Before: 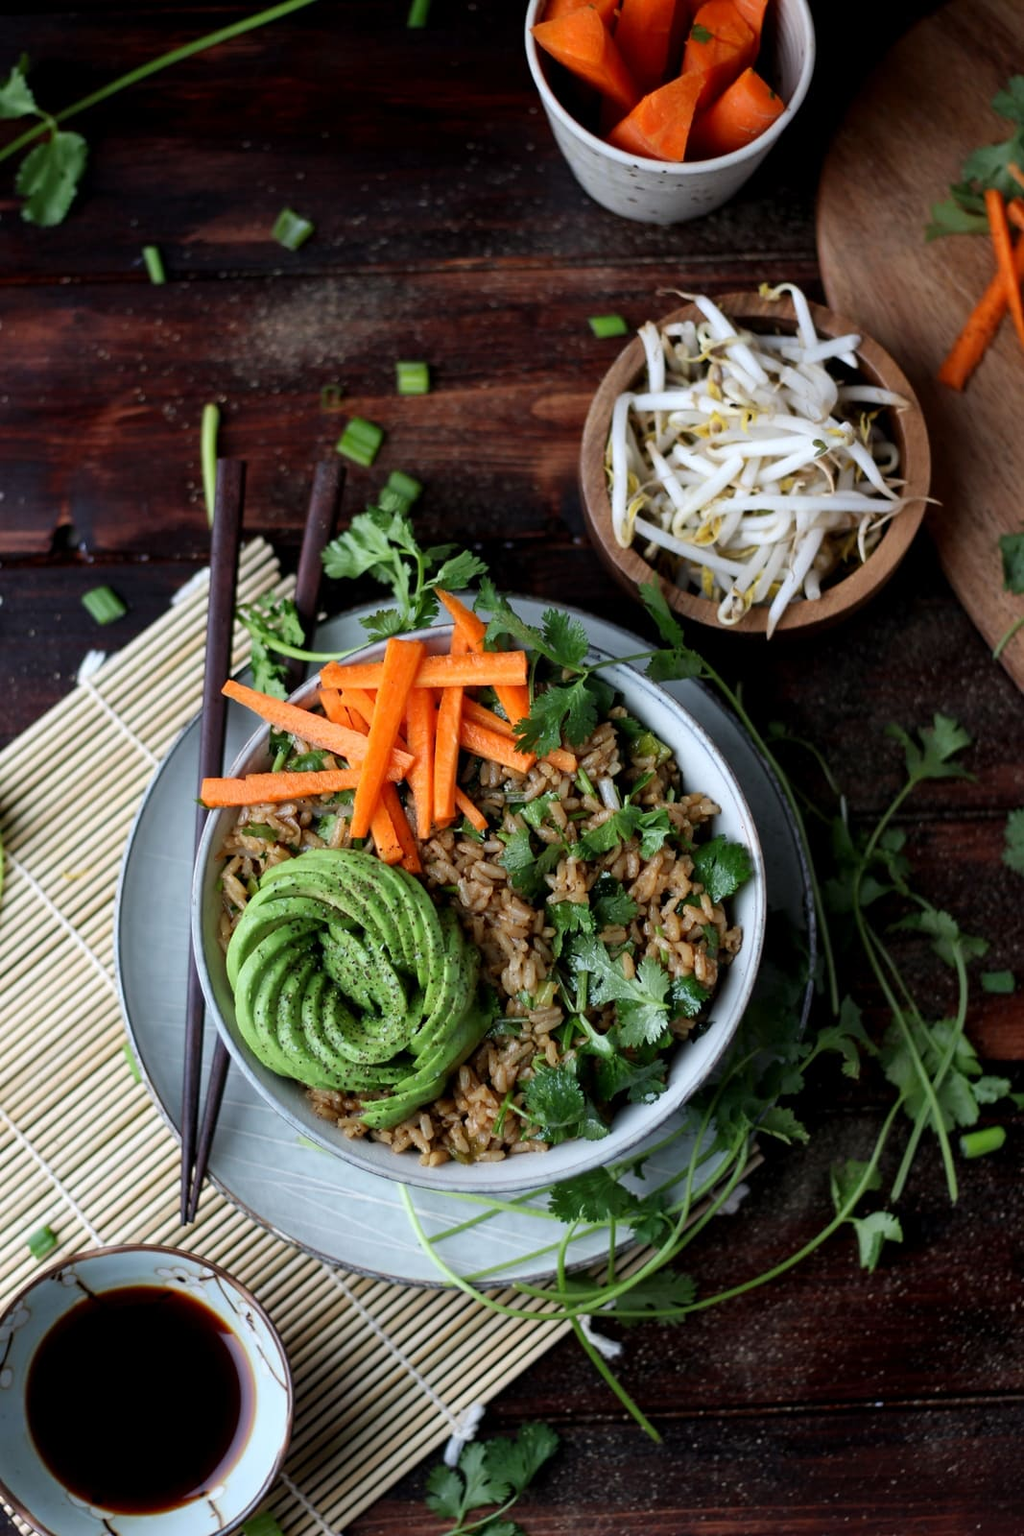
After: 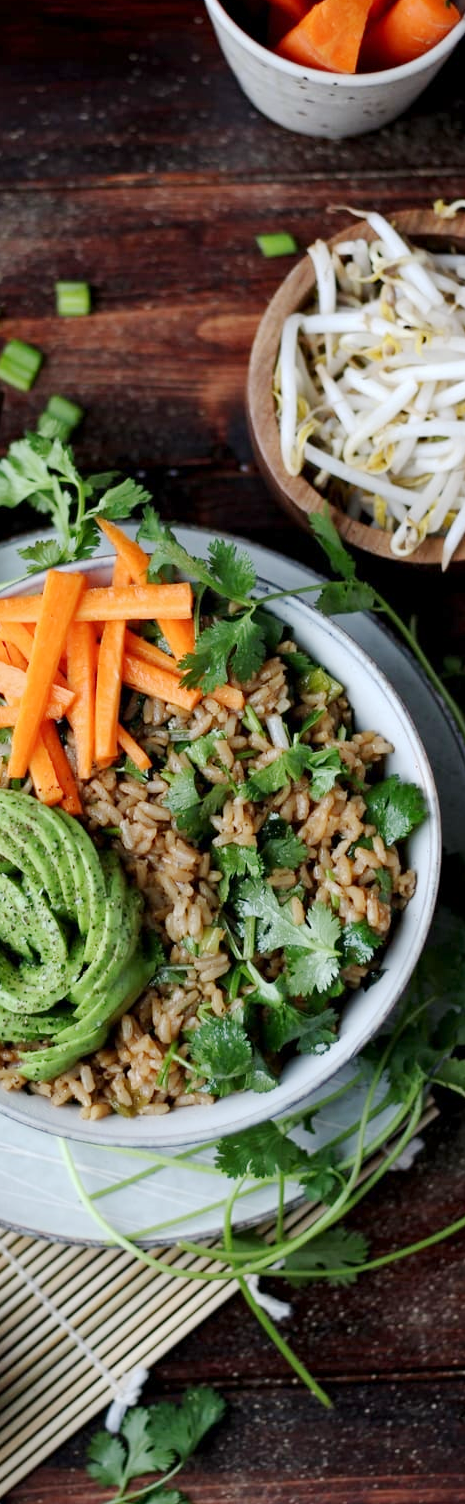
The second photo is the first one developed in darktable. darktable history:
crop: left 33.535%, top 5.956%, right 22.843%
haze removal: strength 0.031, distance 0.255, compatibility mode true, adaptive false
base curve: curves: ch0 [(0, 0) (0.158, 0.273) (0.879, 0.895) (1, 1)], preserve colors none
